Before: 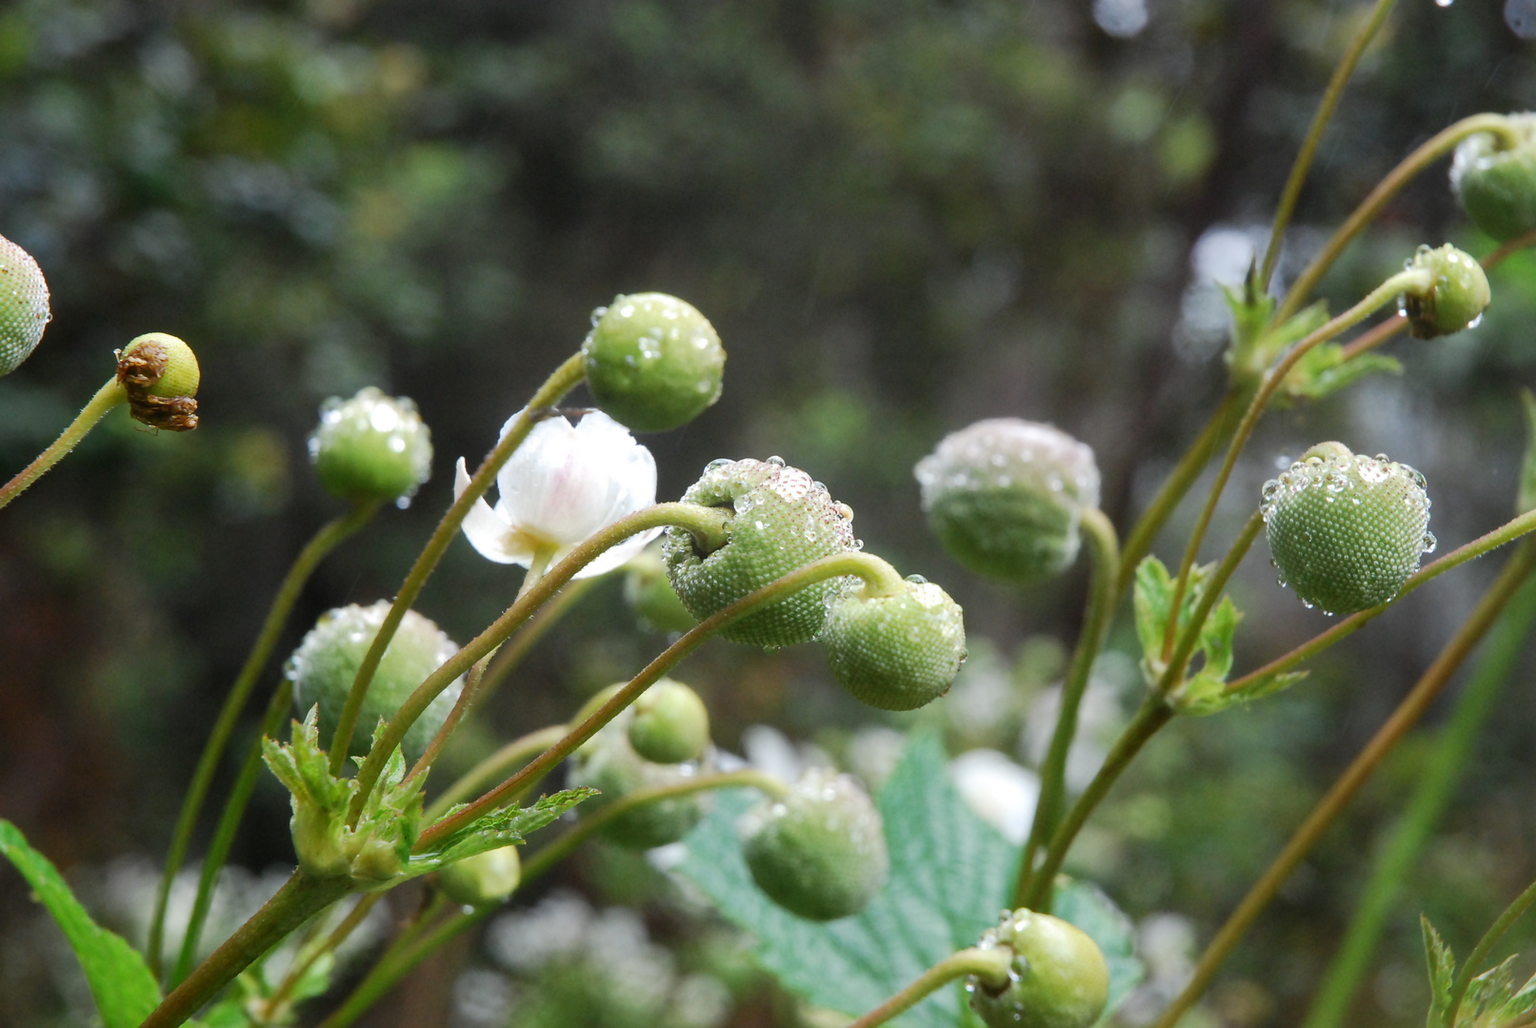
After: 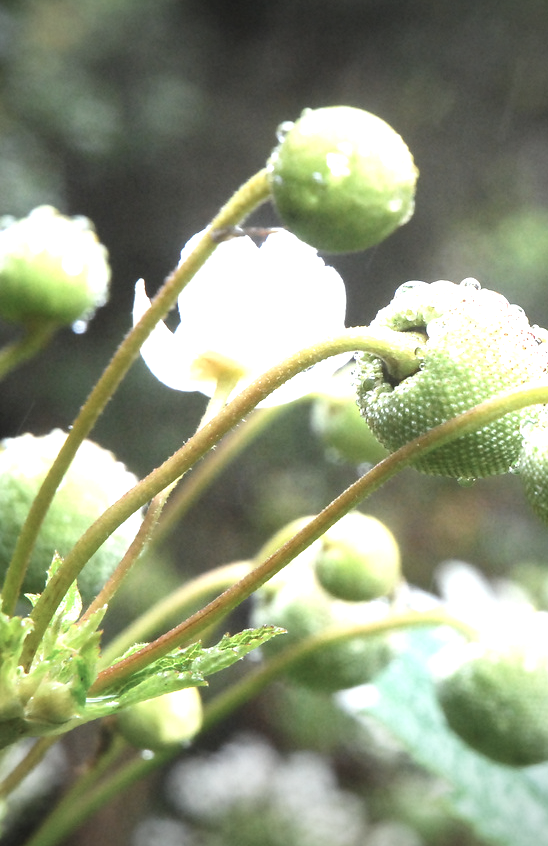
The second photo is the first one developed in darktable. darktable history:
exposure: black level correction -0.002, exposure 1.325 EV, compensate highlight preservation false
vignetting: fall-off start 99.11%, fall-off radius 100.18%, brightness -0.579, saturation -0.25, width/height ratio 1.426
crop and rotate: left 21.337%, top 18.625%, right 44.67%, bottom 2.983%
contrast brightness saturation: contrast 0.059, brightness -0.006, saturation -0.236
